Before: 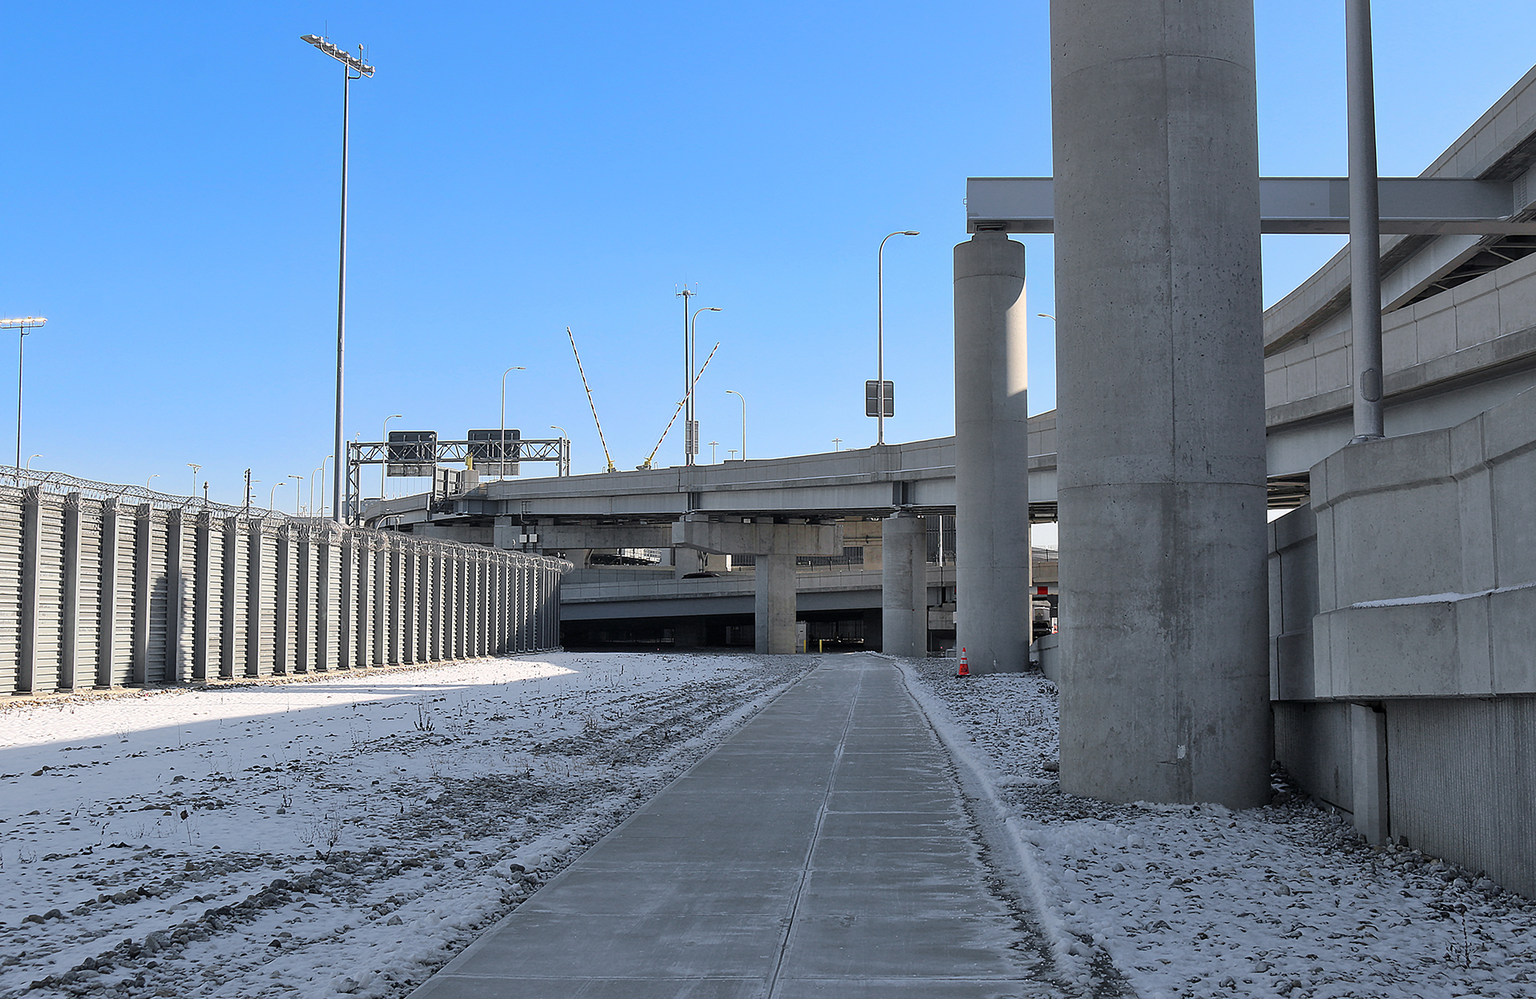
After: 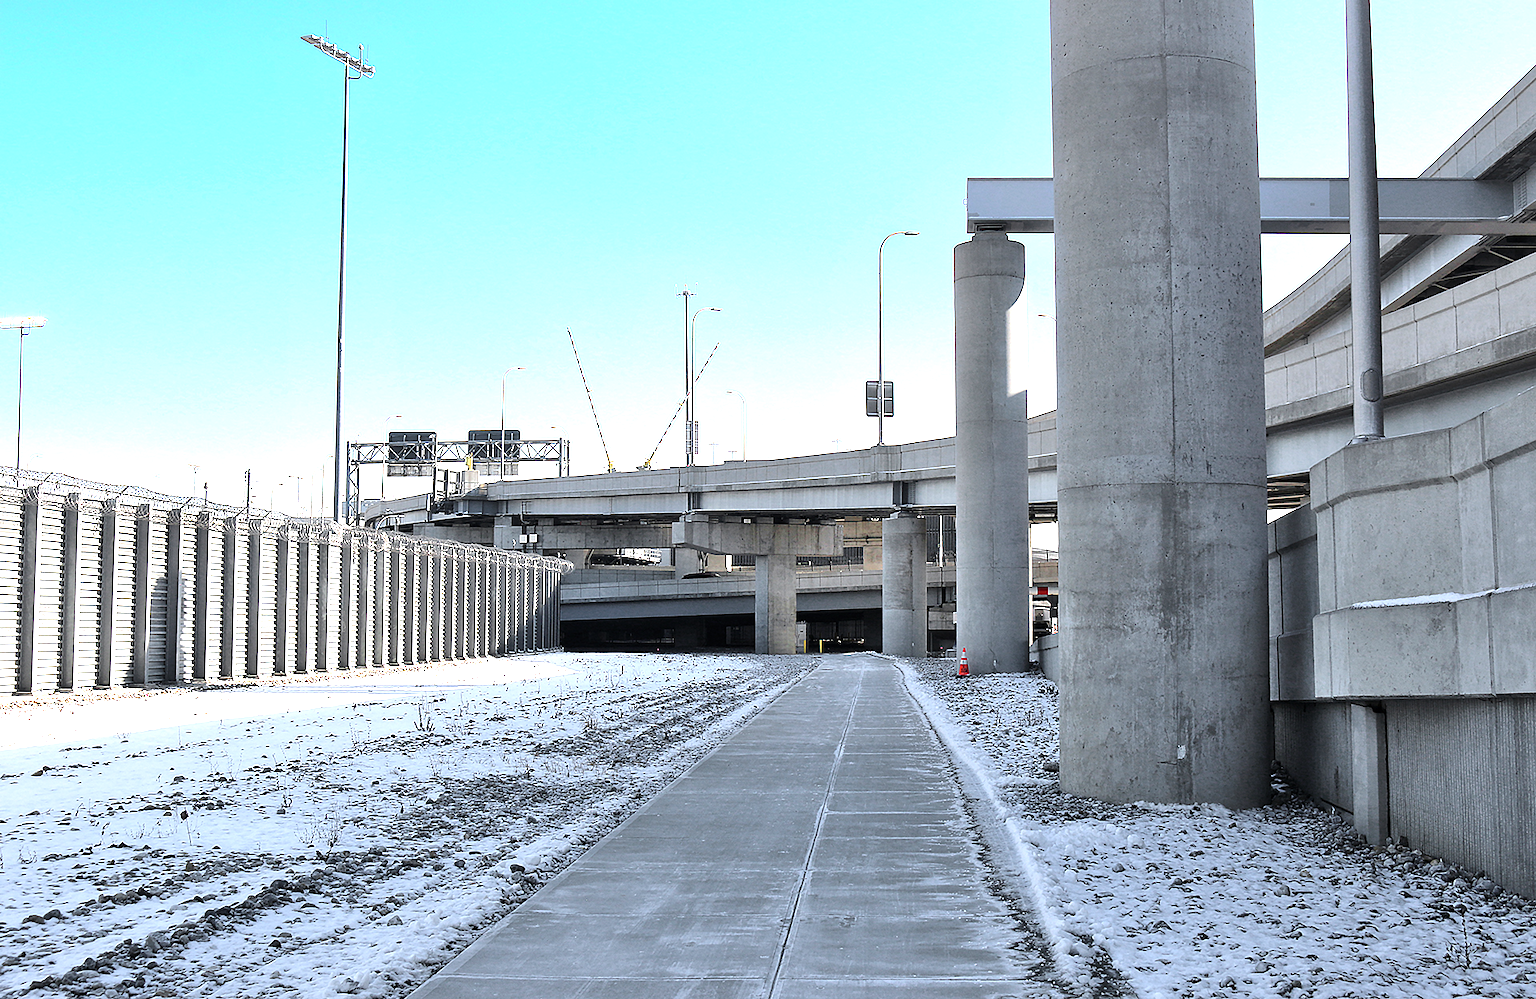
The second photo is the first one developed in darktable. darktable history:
tone equalizer: -8 EV -0.75 EV, -7 EV -0.7 EV, -6 EV -0.6 EV, -5 EV -0.4 EV, -3 EV 0.4 EV, -2 EV 0.6 EV, -1 EV 0.7 EV, +0 EV 0.75 EV, edges refinement/feathering 500, mask exposure compensation -1.57 EV, preserve details no
exposure: black level correction 0, exposure 0.7 EV, compensate exposure bias true, compensate highlight preservation false
